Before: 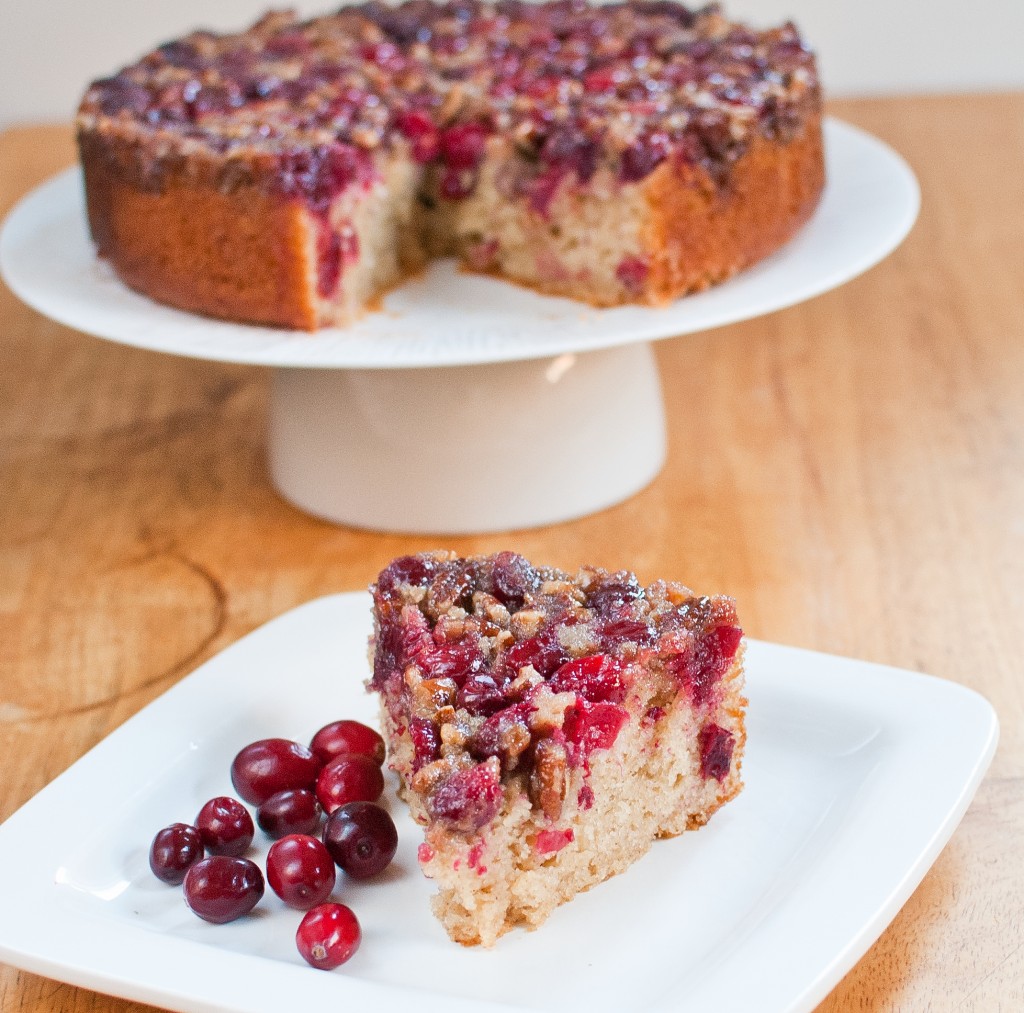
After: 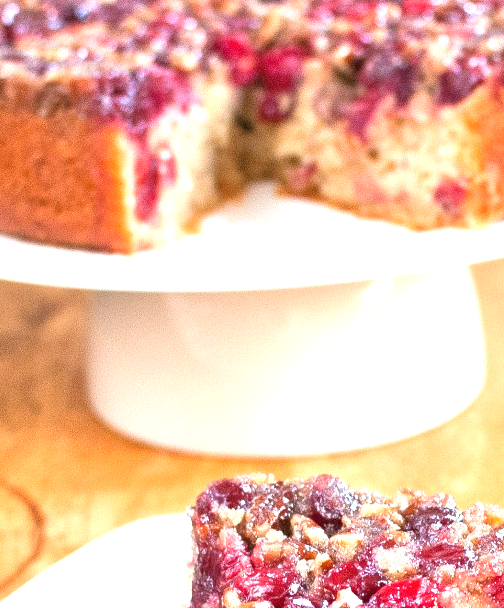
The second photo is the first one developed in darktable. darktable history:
crop: left 17.835%, top 7.675%, right 32.881%, bottom 32.213%
exposure: black level correction 0, exposure 1.2 EV, compensate highlight preservation false
